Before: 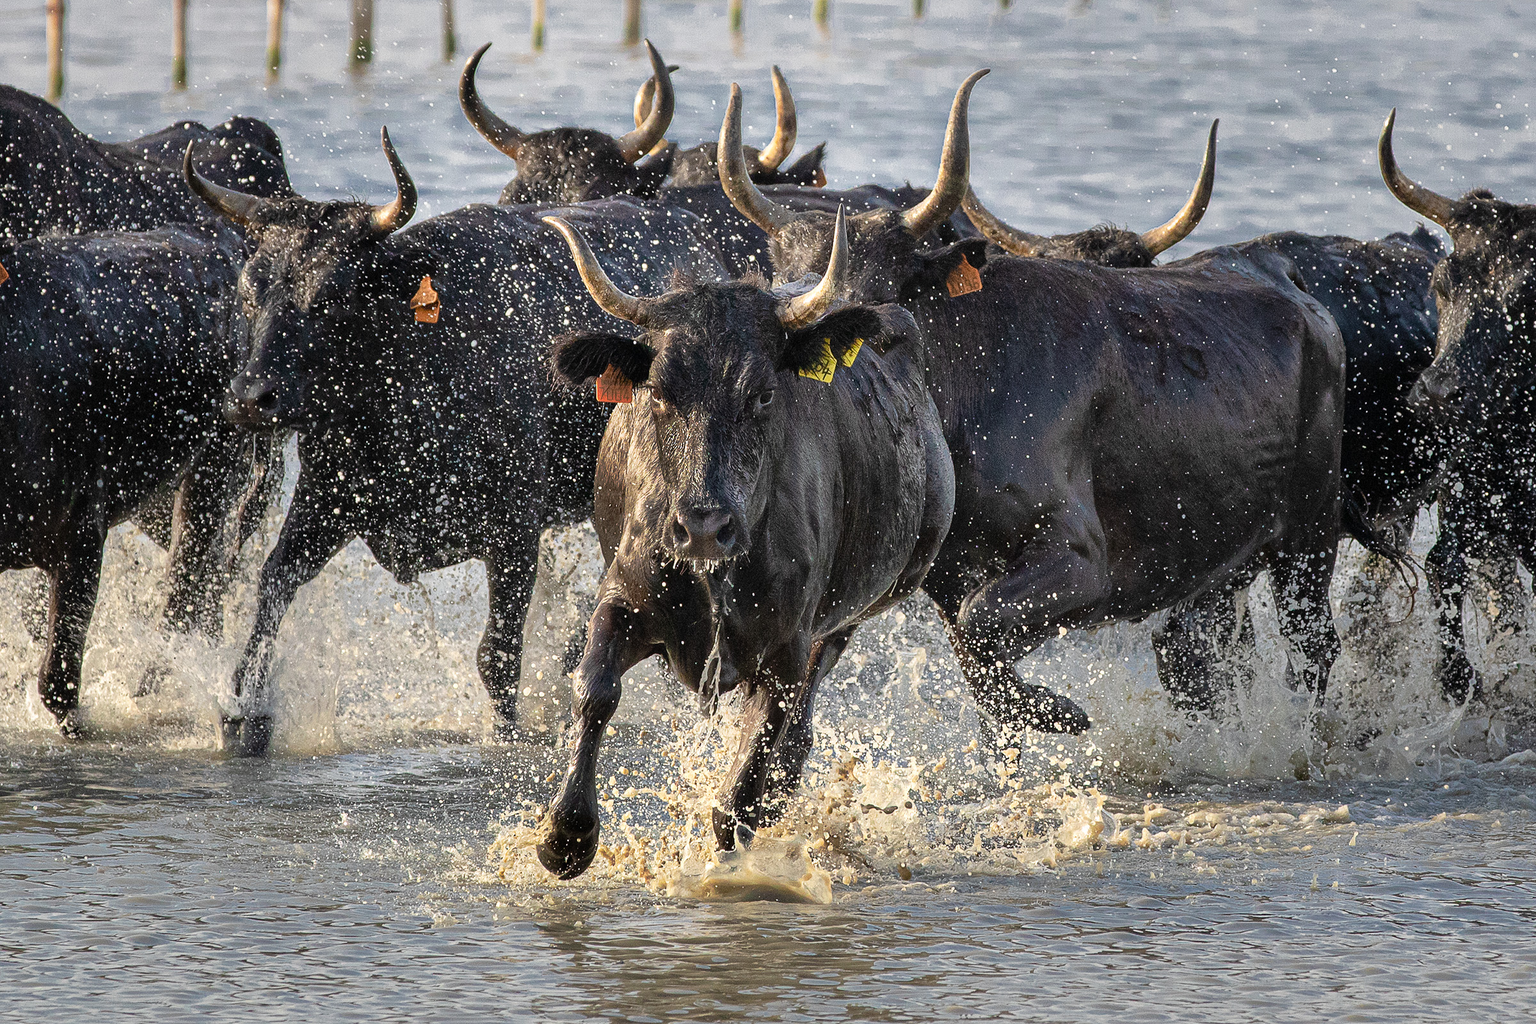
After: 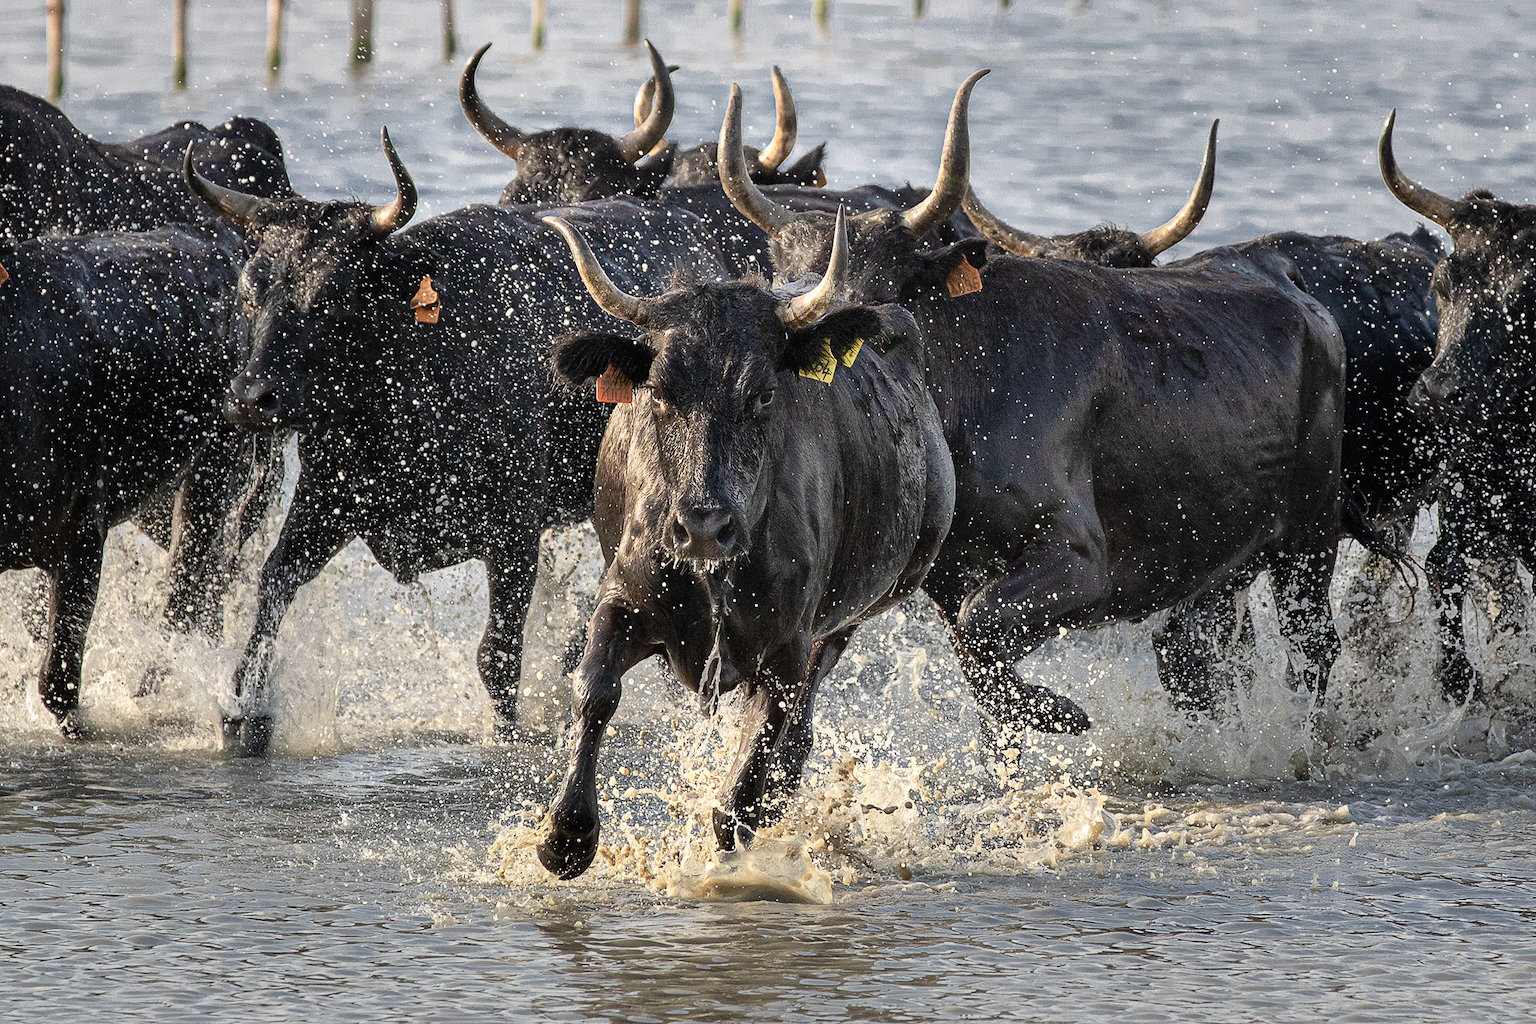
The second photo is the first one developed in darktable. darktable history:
contrast brightness saturation: contrast 0.107, saturation -0.163
